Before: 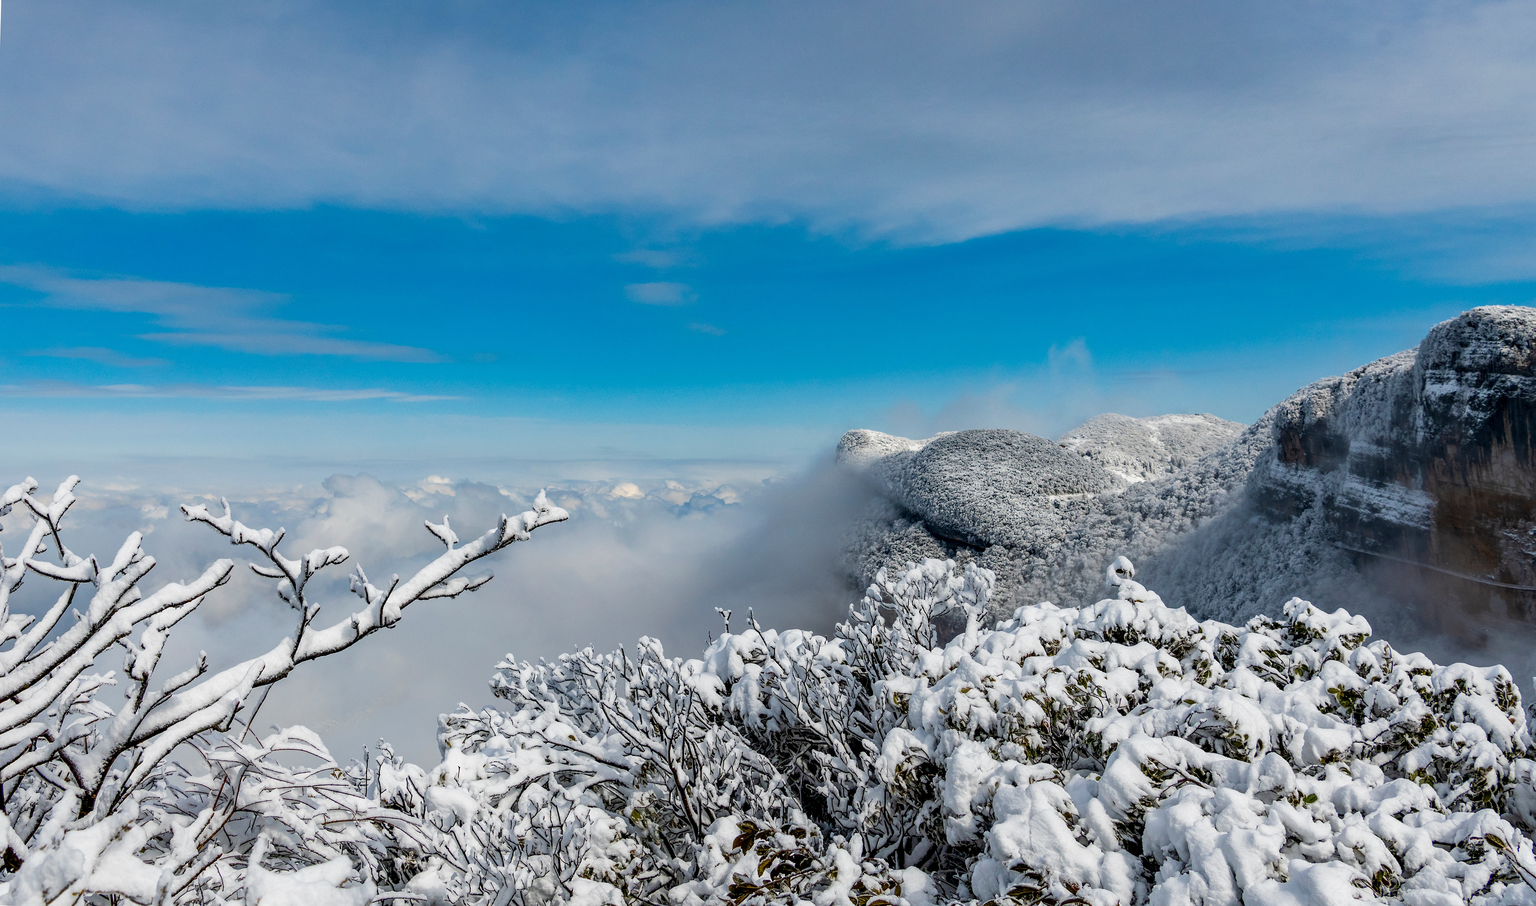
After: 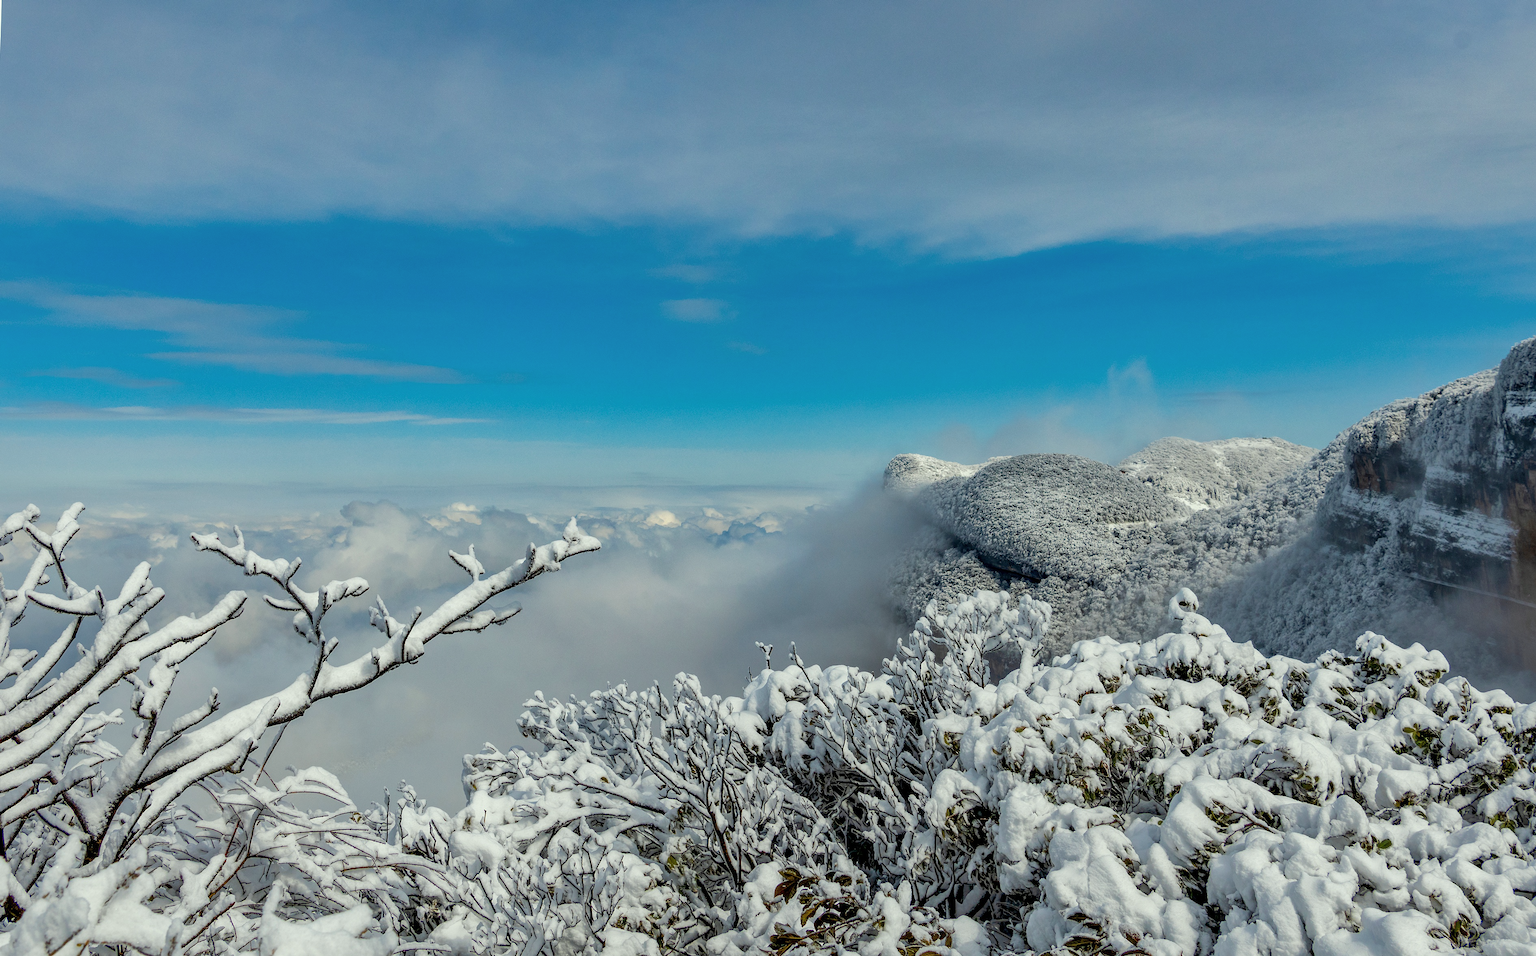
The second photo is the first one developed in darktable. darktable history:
color correction: highlights a* -4.77, highlights b* 5.05, saturation 0.944
shadows and highlights: on, module defaults
crop and rotate: left 0%, right 5.311%
